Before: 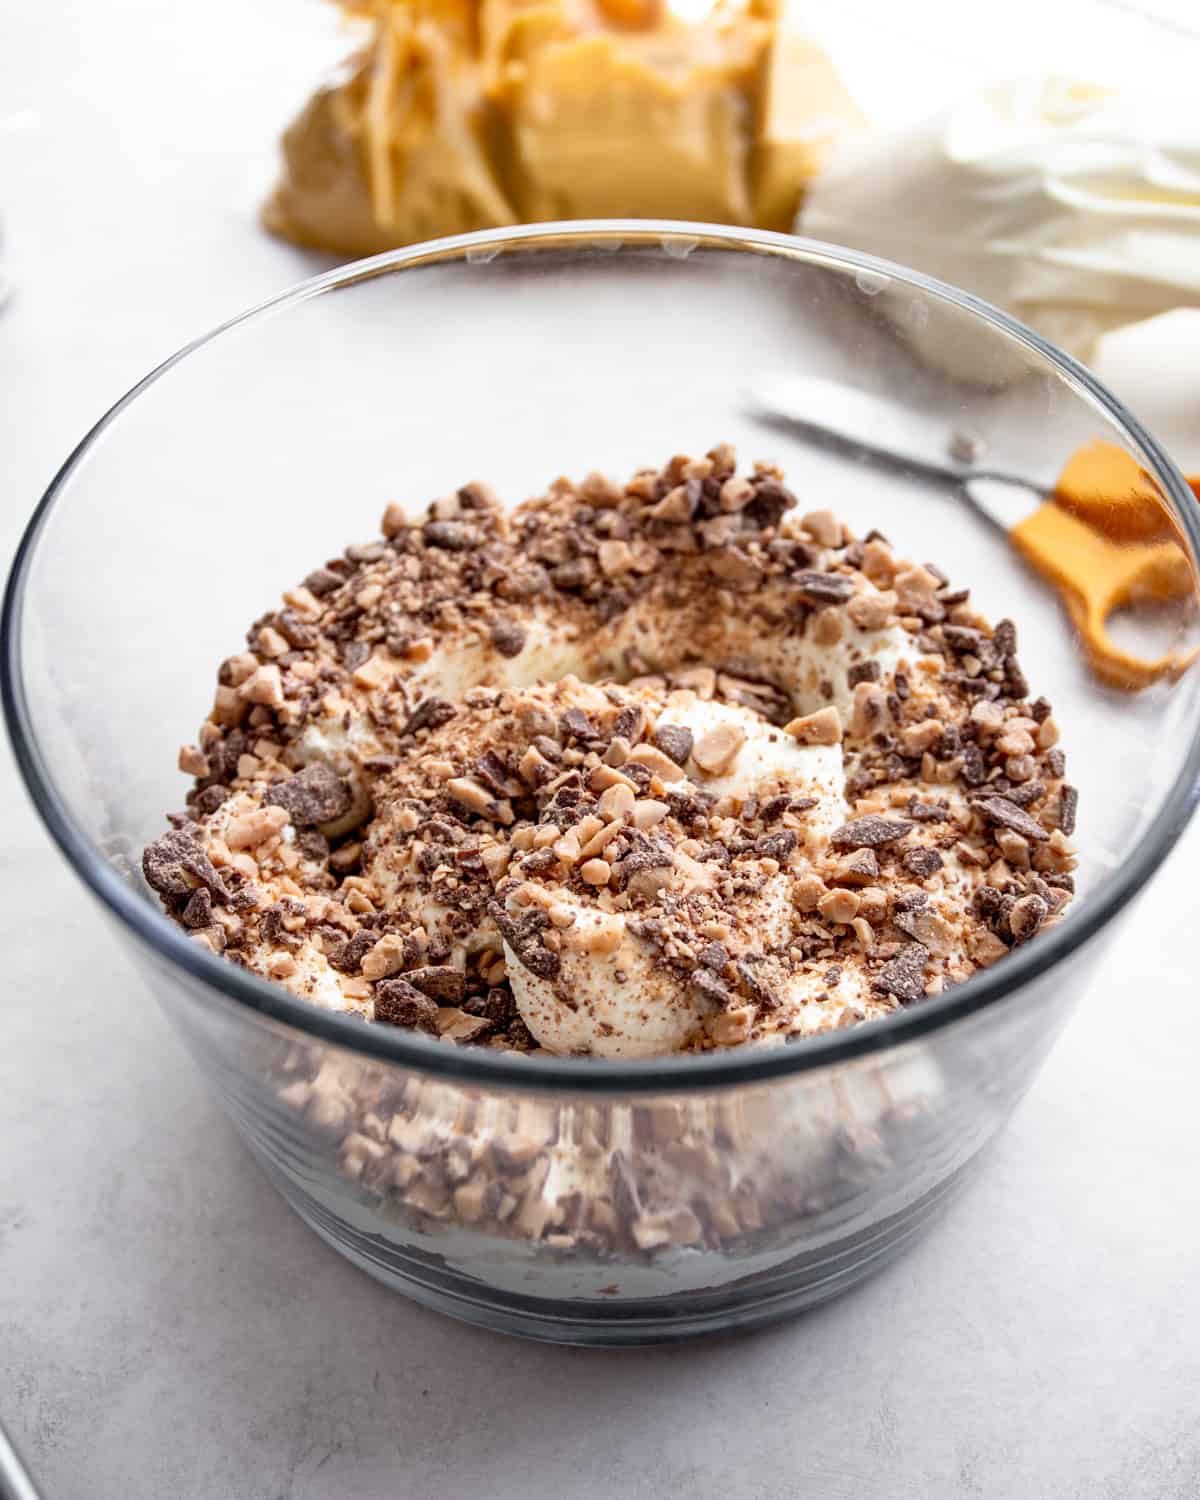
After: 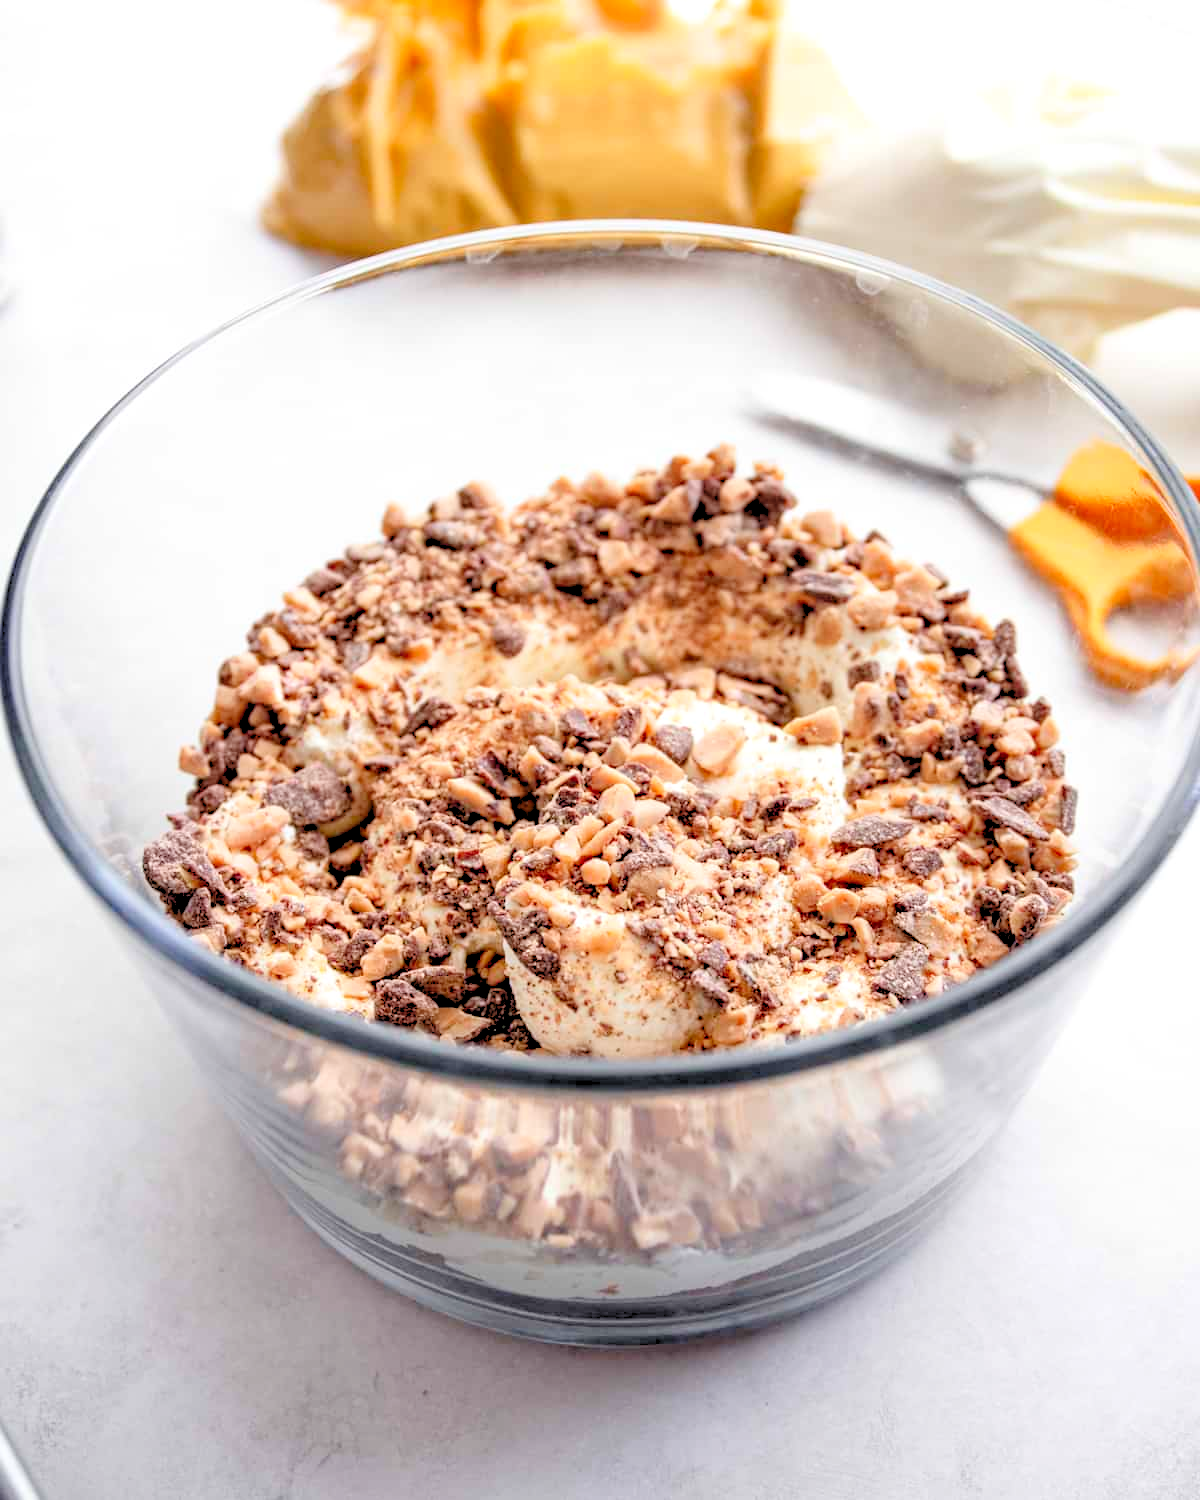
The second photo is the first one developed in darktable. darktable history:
levels: levels [0.072, 0.414, 0.976]
